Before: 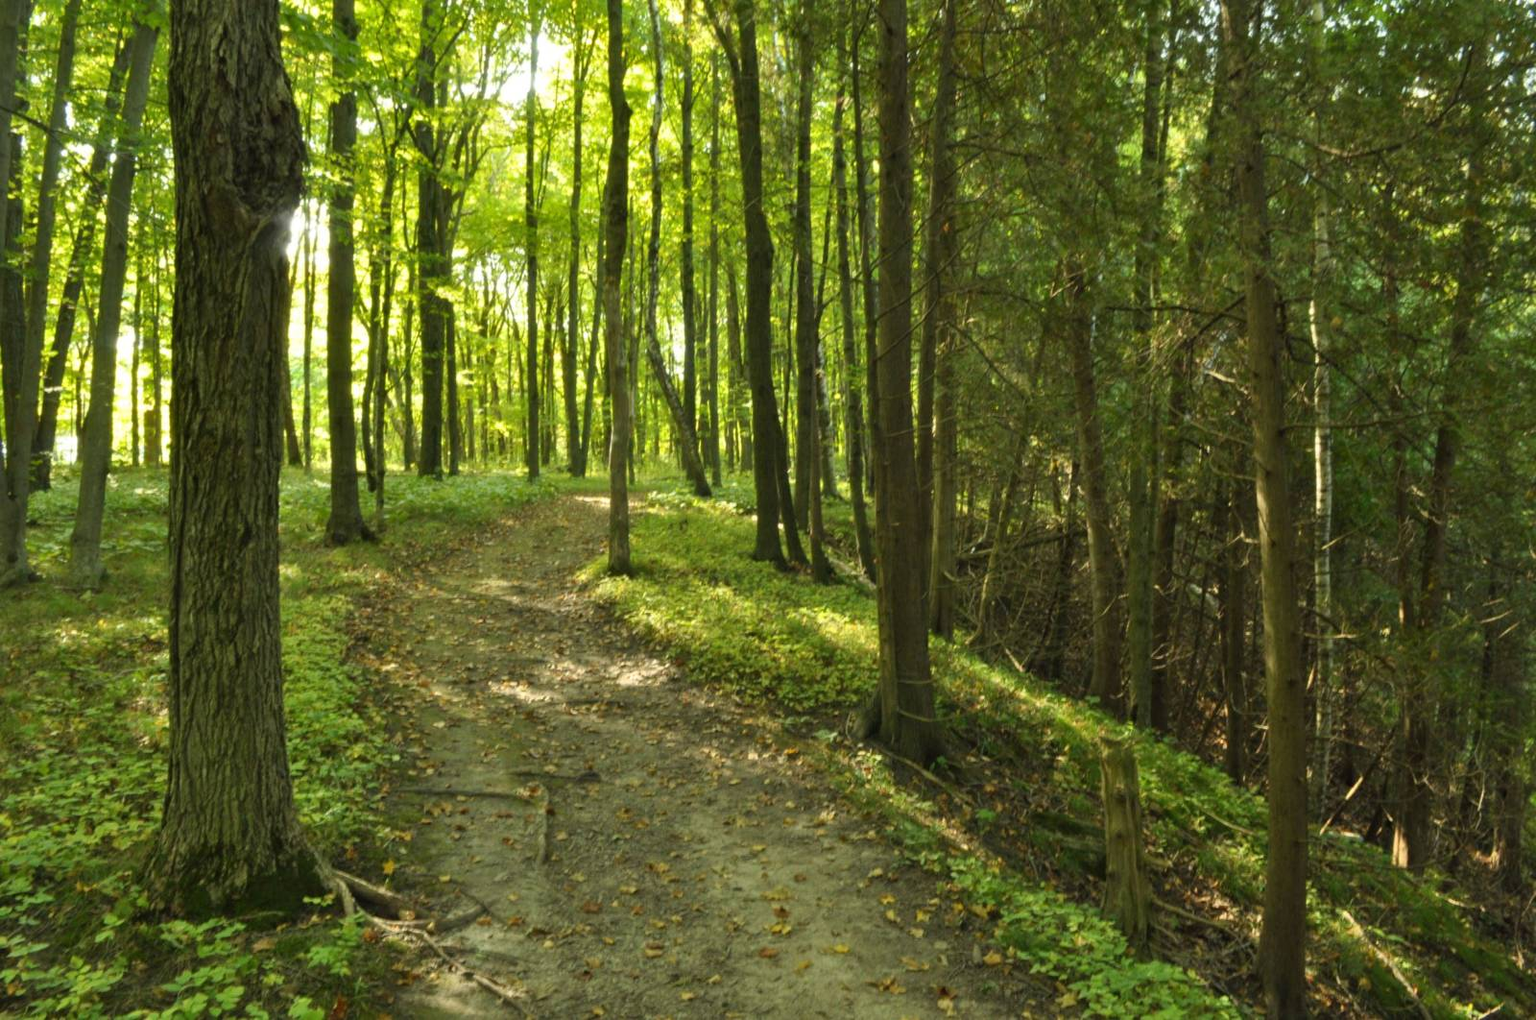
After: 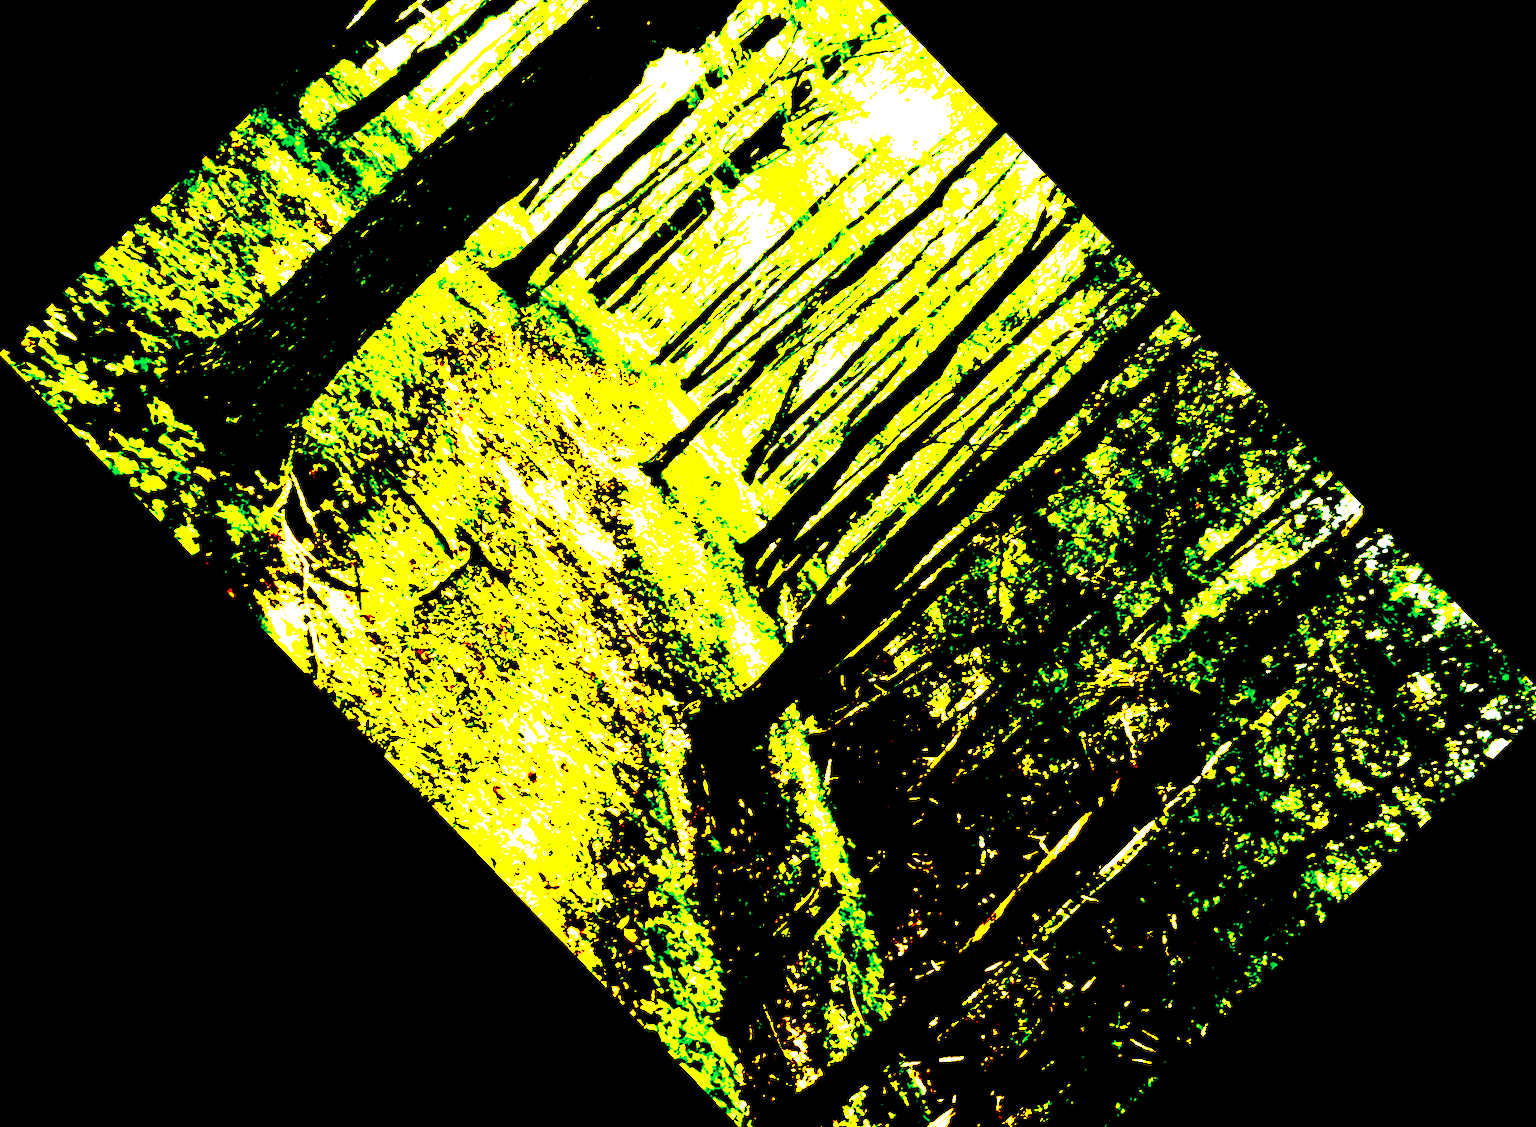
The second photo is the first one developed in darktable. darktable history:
base curve: curves: ch0 [(0, 0) (0.036, 0.037) (0.121, 0.228) (0.46, 0.76) (0.859, 0.983) (1, 1)], preserve colors none
color zones: curves: ch0 [(0.018, 0.548) (0.197, 0.654) (0.425, 0.447) (0.605, 0.658) (0.732, 0.579)]; ch1 [(0.105, 0.531) (0.224, 0.531) (0.386, 0.39) (0.618, 0.456) (0.732, 0.456) (0.956, 0.421)]; ch2 [(0.039, 0.583) (0.215, 0.465) (0.399, 0.544) (0.465, 0.548) (0.614, 0.447) (0.724, 0.43) (0.882, 0.623) (0.956, 0.632)]
exposure: black level correction 0.1, exposure 3 EV, compensate highlight preservation false
crop and rotate: angle -46.26°, top 16.234%, right 0.912%, bottom 11.704%
